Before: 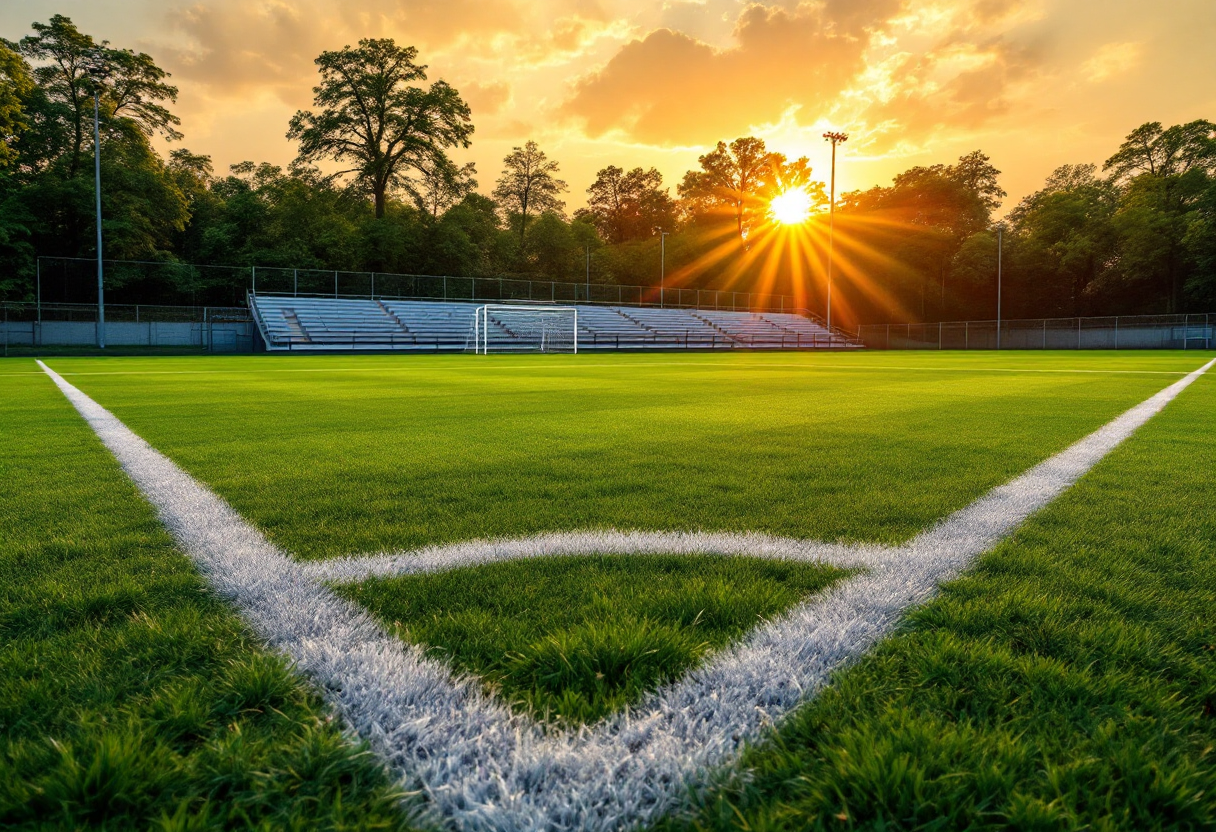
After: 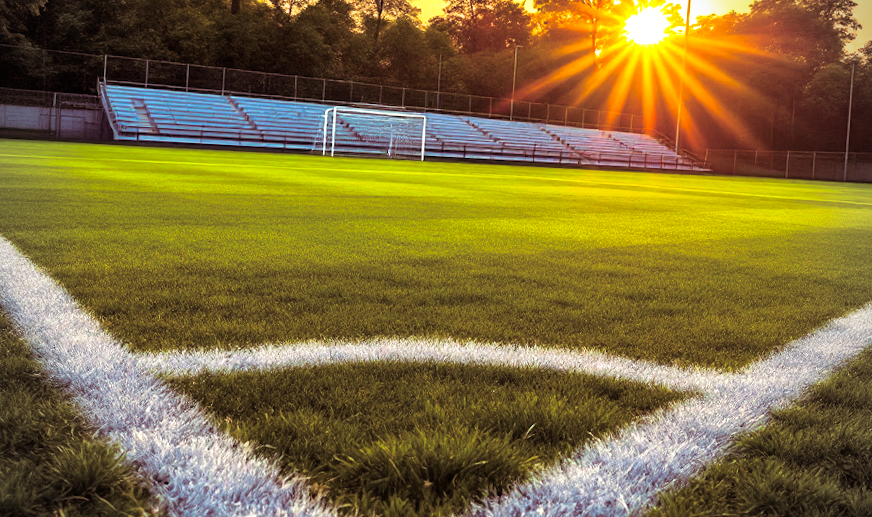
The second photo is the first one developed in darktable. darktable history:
crop and rotate: angle -3.37°, left 9.79%, top 20.73%, right 12.42%, bottom 11.82%
split-toning: shadows › hue 360°
color balance rgb: perceptual saturation grading › global saturation 20%, global vibrance 20%
vignetting: on, module defaults
exposure: black level correction 0, exposure 0.6 EV, compensate highlight preservation false
